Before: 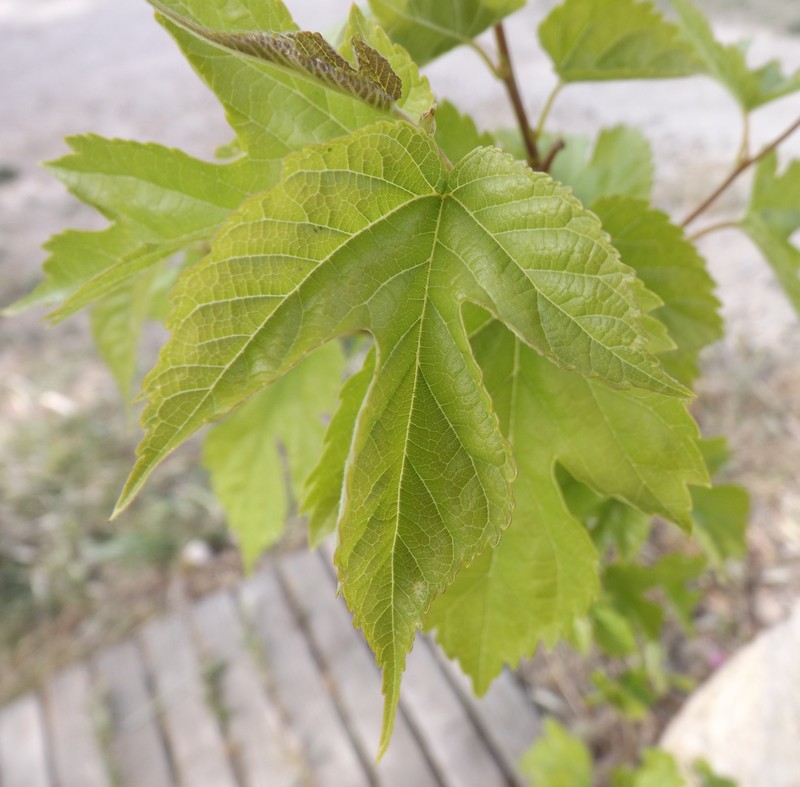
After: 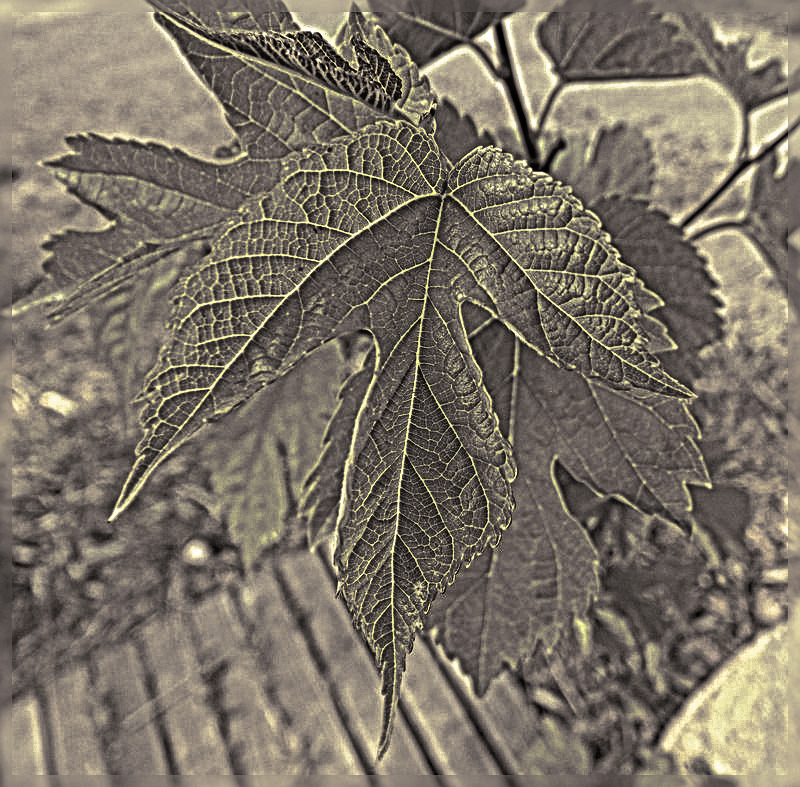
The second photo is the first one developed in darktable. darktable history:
tone curve #1: curves: ch0 [(0, 0) (0.003, 0.003) (0.011, 0.005) (0.025, 0.008) (0.044, 0.012) (0.069, 0.02) (0.1, 0.031) (0.136, 0.047) (0.177, 0.088) (0.224, 0.141) (0.277, 0.222) (0.335, 0.32) (0.399, 0.425) (0.468, 0.524) (0.543, 0.623) (0.623, 0.716) (0.709, 0.796) (0.801, 0.88) (0.898, 0.959) (1, 1)], preserve colors none
tone curve "1": curves: ch0 [(0, 0) (0.91, 0.76) (0.997, 0.913)], color space Lab, linked channels, preserve colors none
local contrast #1: highlights 100%, shadows 100%, detail 144%, midtone range 0.45
local contrast "1": mode bilateral grid, contrast 20, coarseness 3, detail 300%, midtone range 0.2 | blend: blend mode normal, opacity 27%; mask: uniform (no mask)
exposure #1: black level correction -0.1, compensate highlight preservation false
exposure "1": black level correction -0.03, compensate highlight preservation false
color correction: highlights b* 3
split-toning: shadows › hue 26°, shadows › saturation 0.09, highlights › hue 40°, highlights › saturation 0.18, balance -63, compress 0% | blend: blend mode normal, opacity 36%; mask: uniform (no mask)
velvia: on, module defaults
color balance: mode lift, gamma, gain (sRGB), lift [1, 0.69, 1, 1], gamma [1, 1.482, 1, 1], gain [1, 1, 1, 0.802]
sharpen #1: radius 6.3, amount 1.8, threshold 0 | blend: blend mode normal, opacity 50%; mask: uniform (no mask)
sharpen "1": radius 6.3, amount 1.8, threshold 0 | blend: blend mode normal, opacity 27%; mask: uniform (no mask)
